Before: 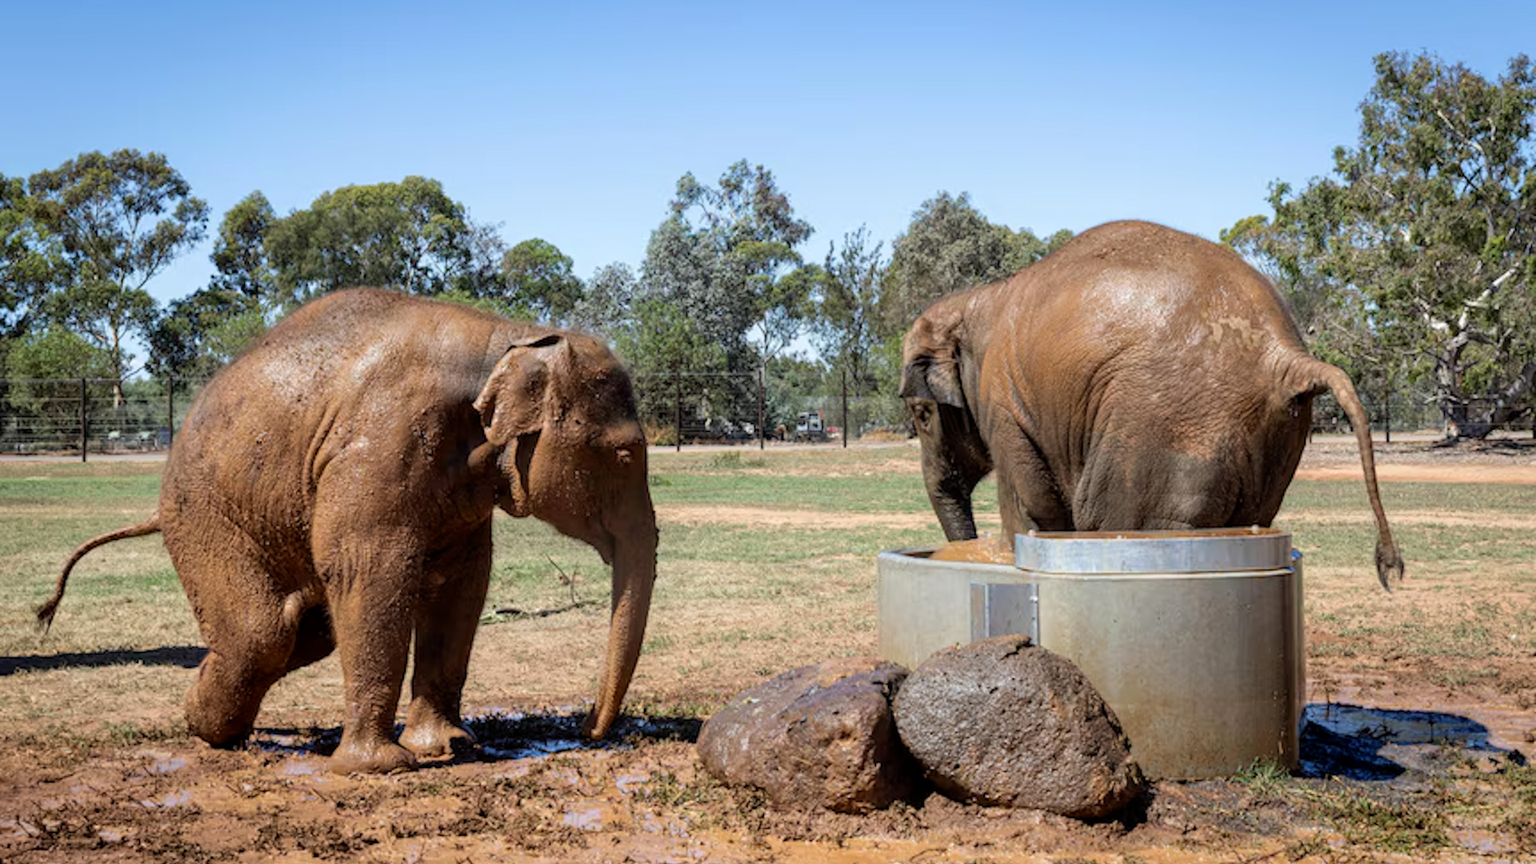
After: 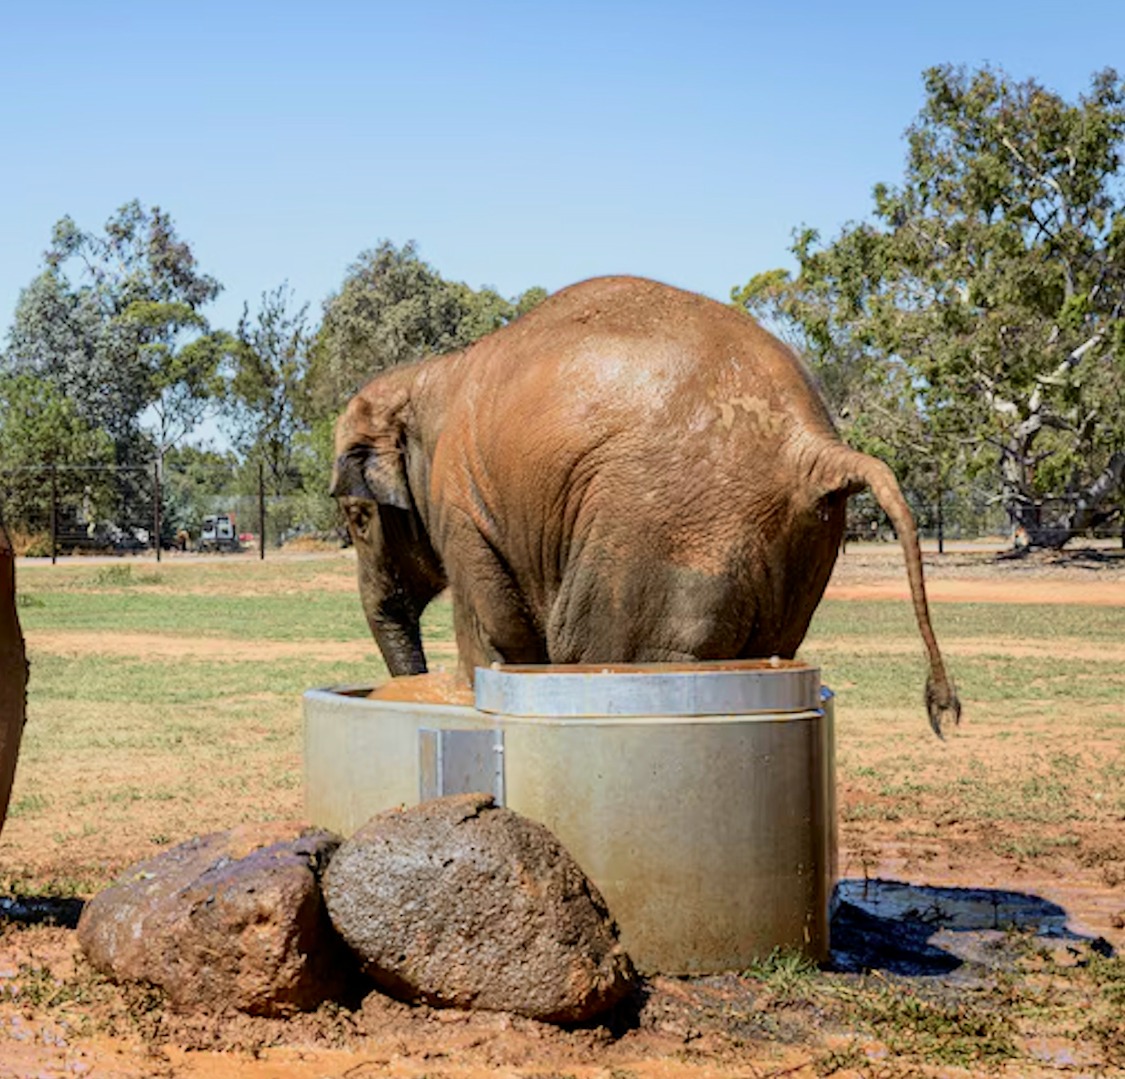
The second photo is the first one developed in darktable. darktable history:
crop: left 41.402%
tone curve: curves: ch0 [(0, 0) (0.091, 0.066) (0.184, 0.16) (0.491, 0.519) (0.748, 0.765) (1, 0.919)]; ch1 [(0, 0) (0.179, 0.173) (0.322, 0.32) (0.424, 0.424) (0.502, 0.5) (0.56, 0.575) (0.631, 0.675) (0.777, 0.806) (1, 1)]; ch2 [(0, 0) (0.434, 0.447) (0.497, 0.498) (0.539, 0.566) (0.676, 0.691) (1, 1)], color space Lab, independent channels, preserve colors none
